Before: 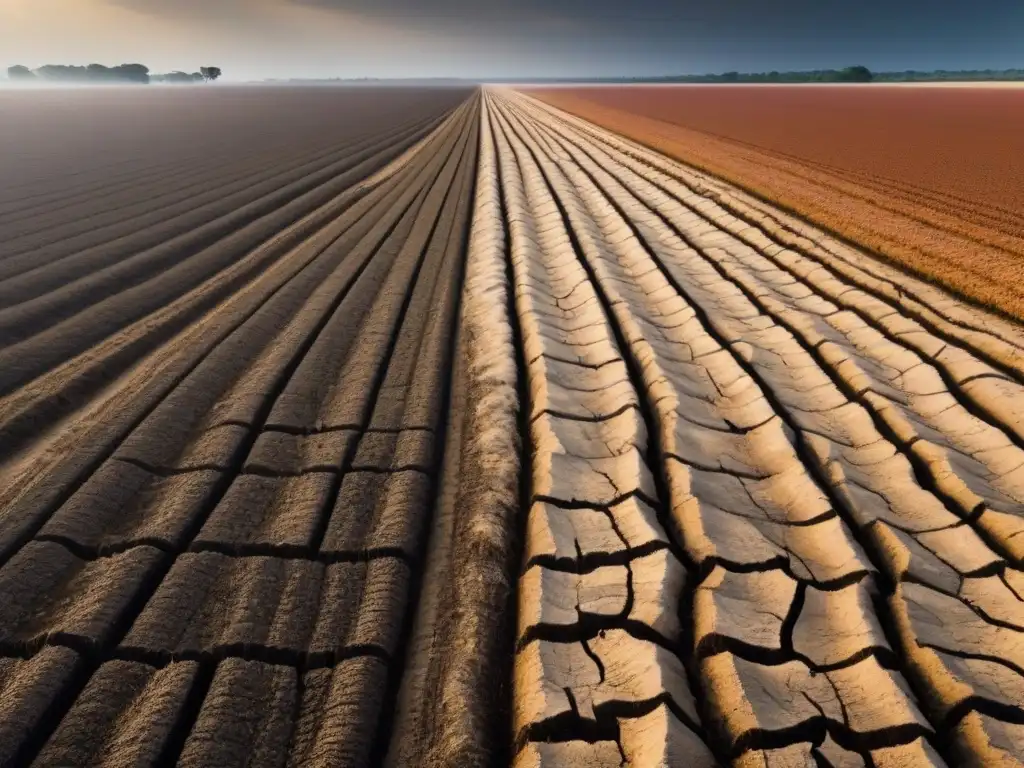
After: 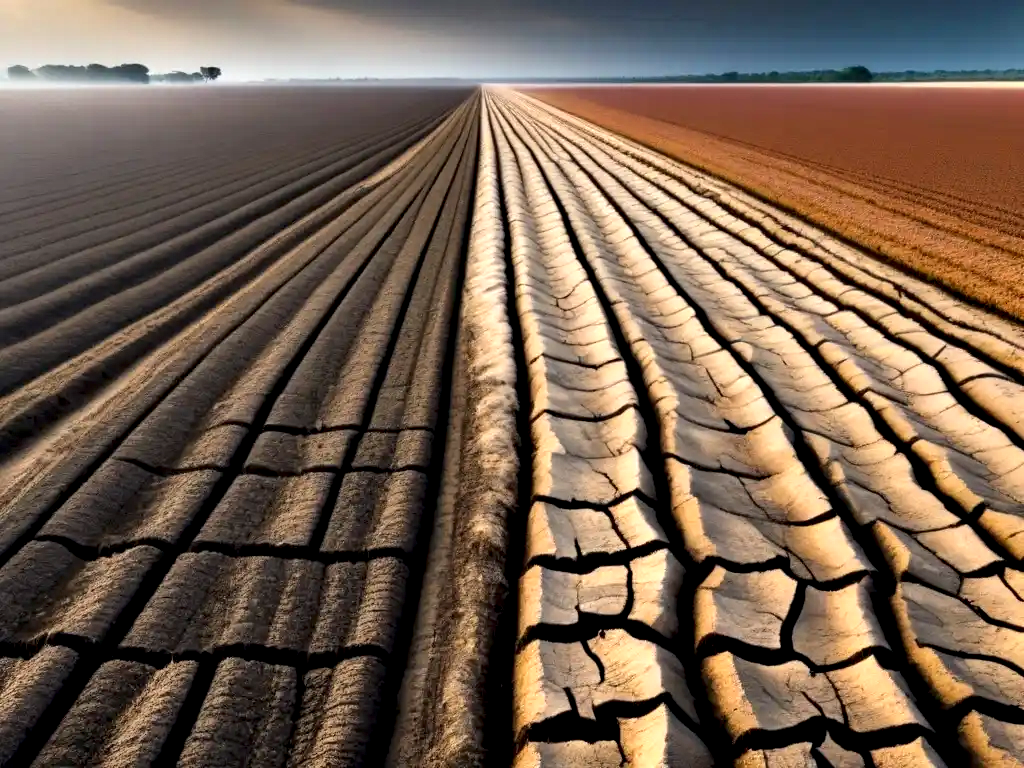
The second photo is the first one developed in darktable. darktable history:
shadows and highlights: radius 126.07, shadows 30.43, highlights -30.84, low approximation 0.01, soften with gaussian
contrast equalizer: y [[0.6 ×6], [0.55 ×6], [0 ×6], [0 ×6], [0 ×6]]
